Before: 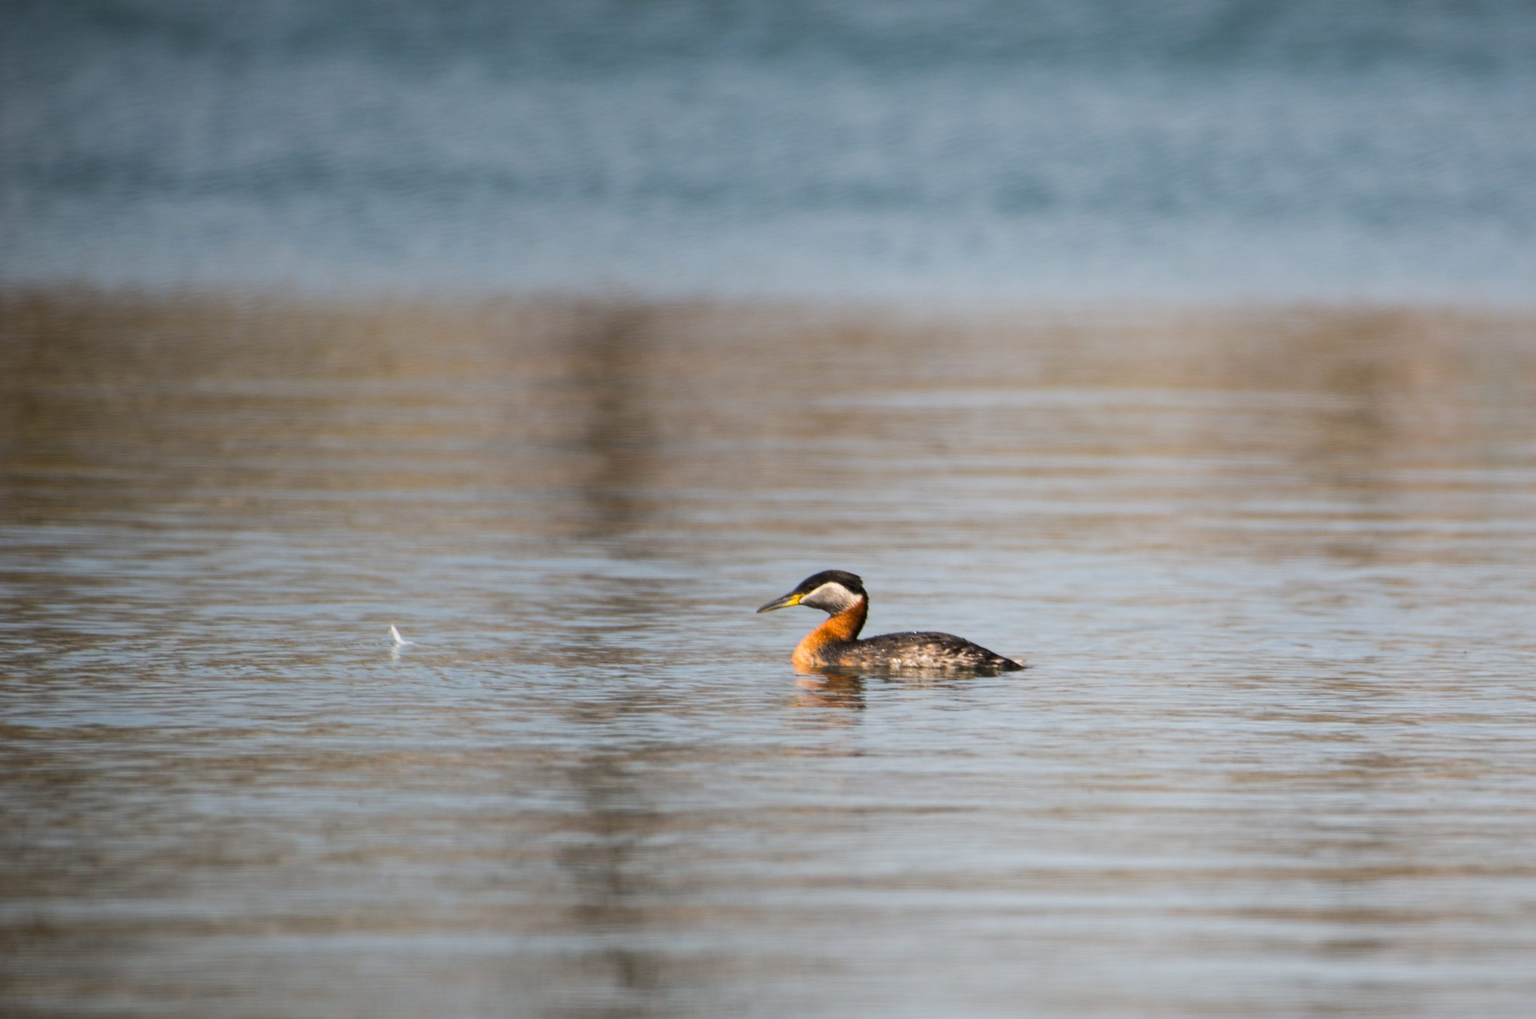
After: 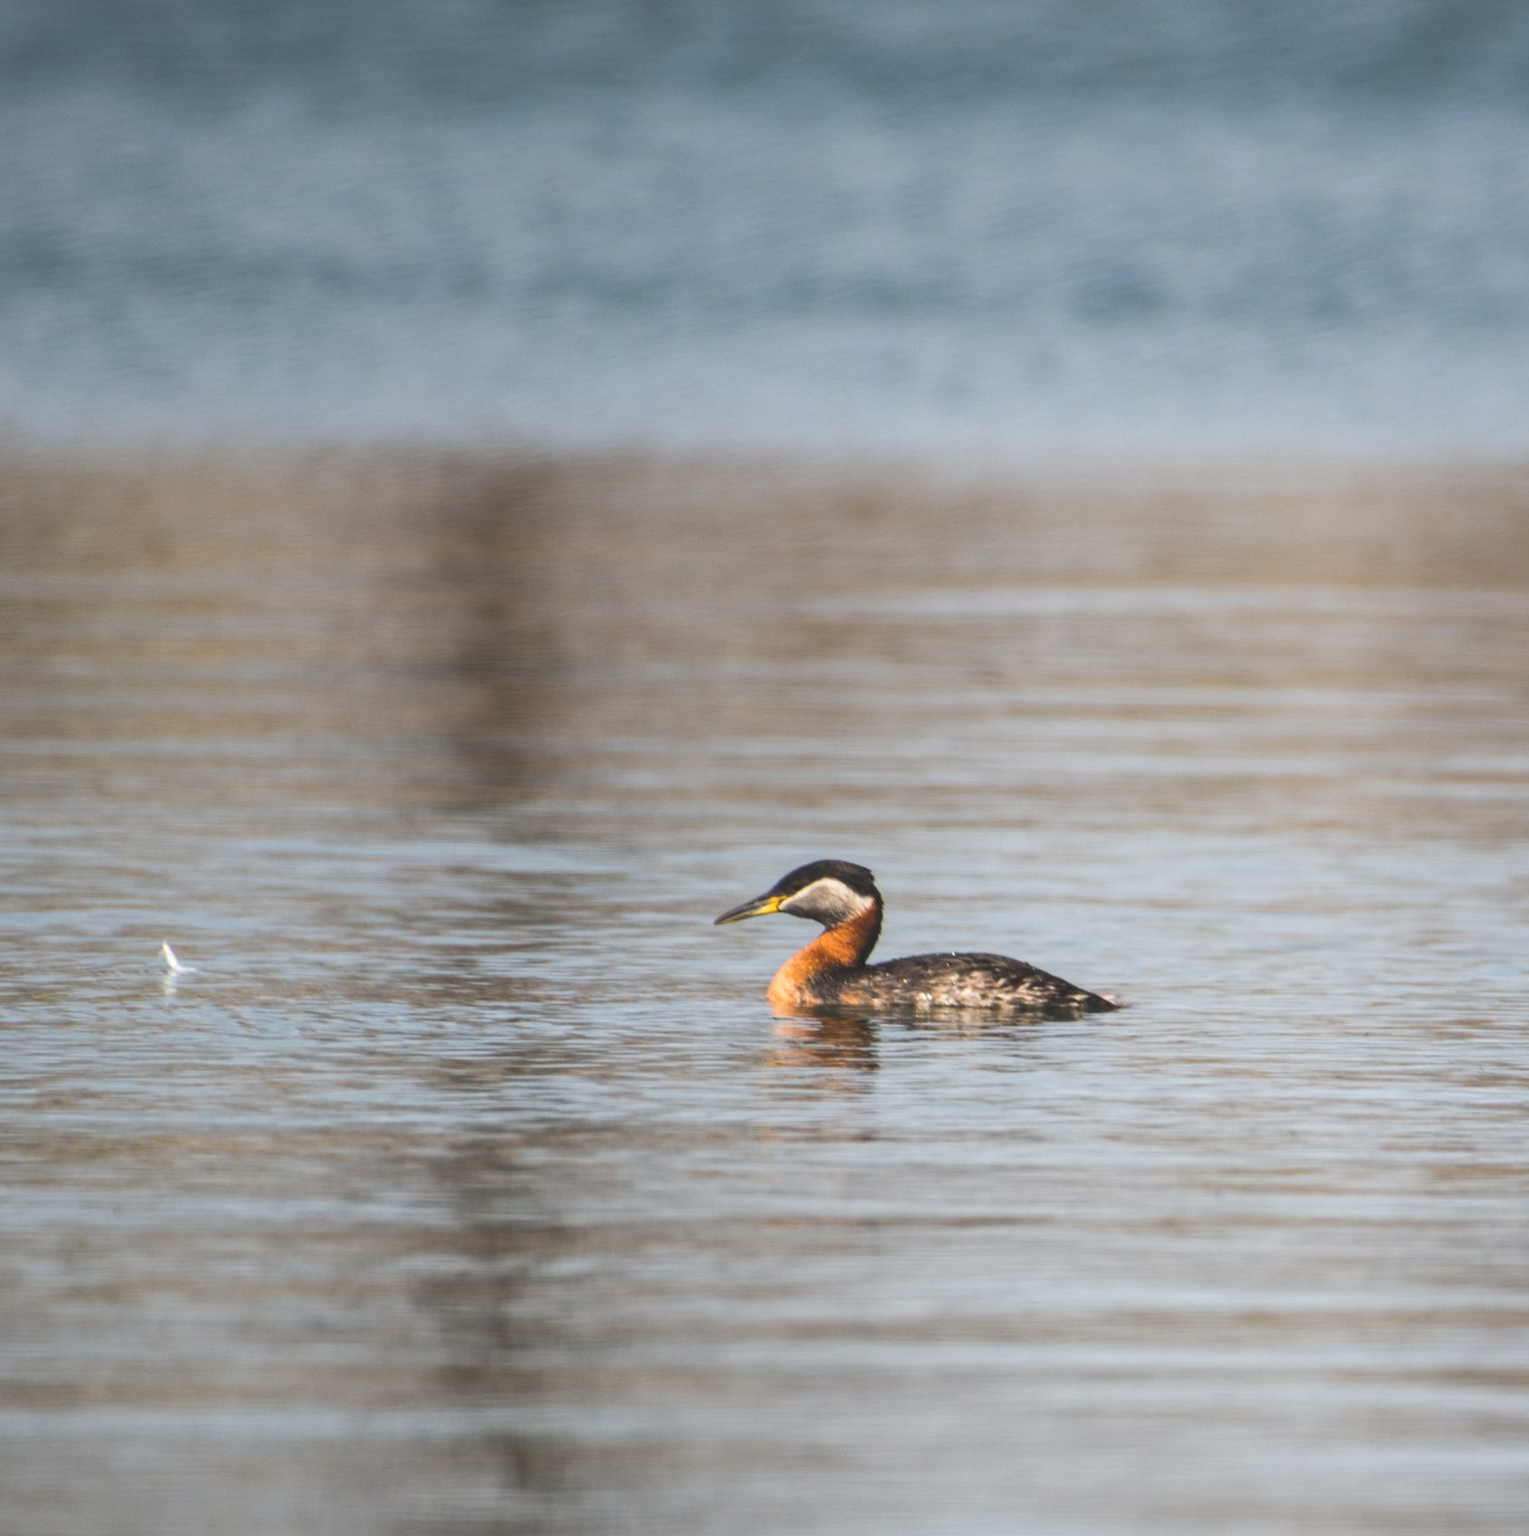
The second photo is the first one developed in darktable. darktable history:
exposure: black level correction -0.03, compensate highlight preservation false
crop and rotate: left 18.442%, right 15.508%
local contrast: detail 130%
